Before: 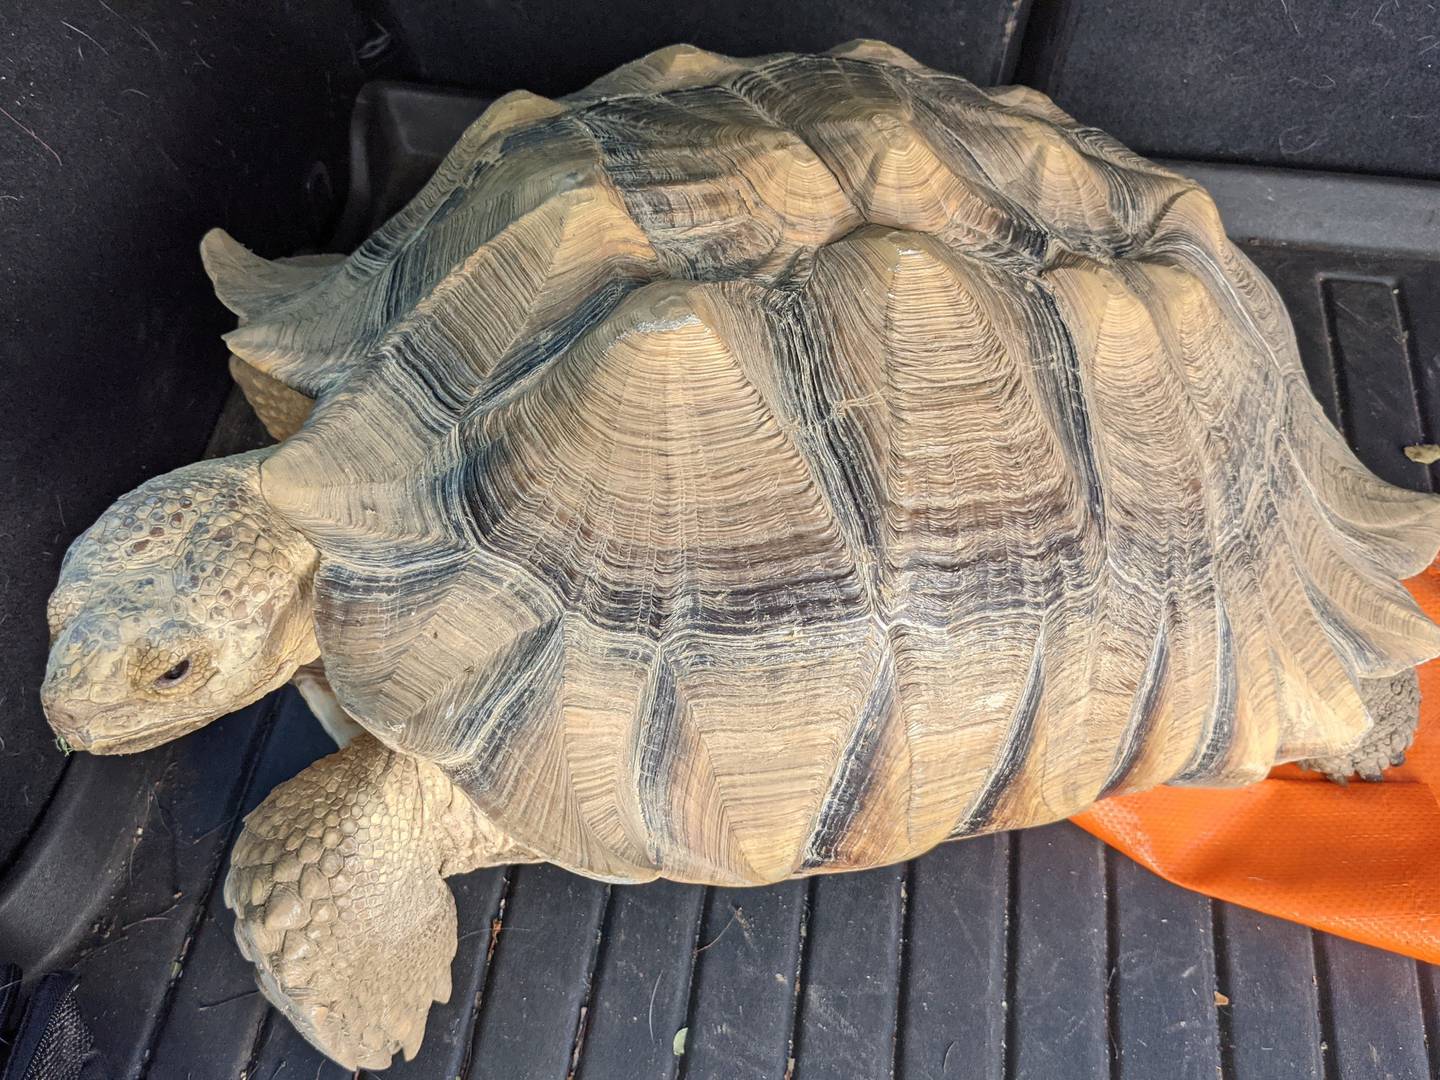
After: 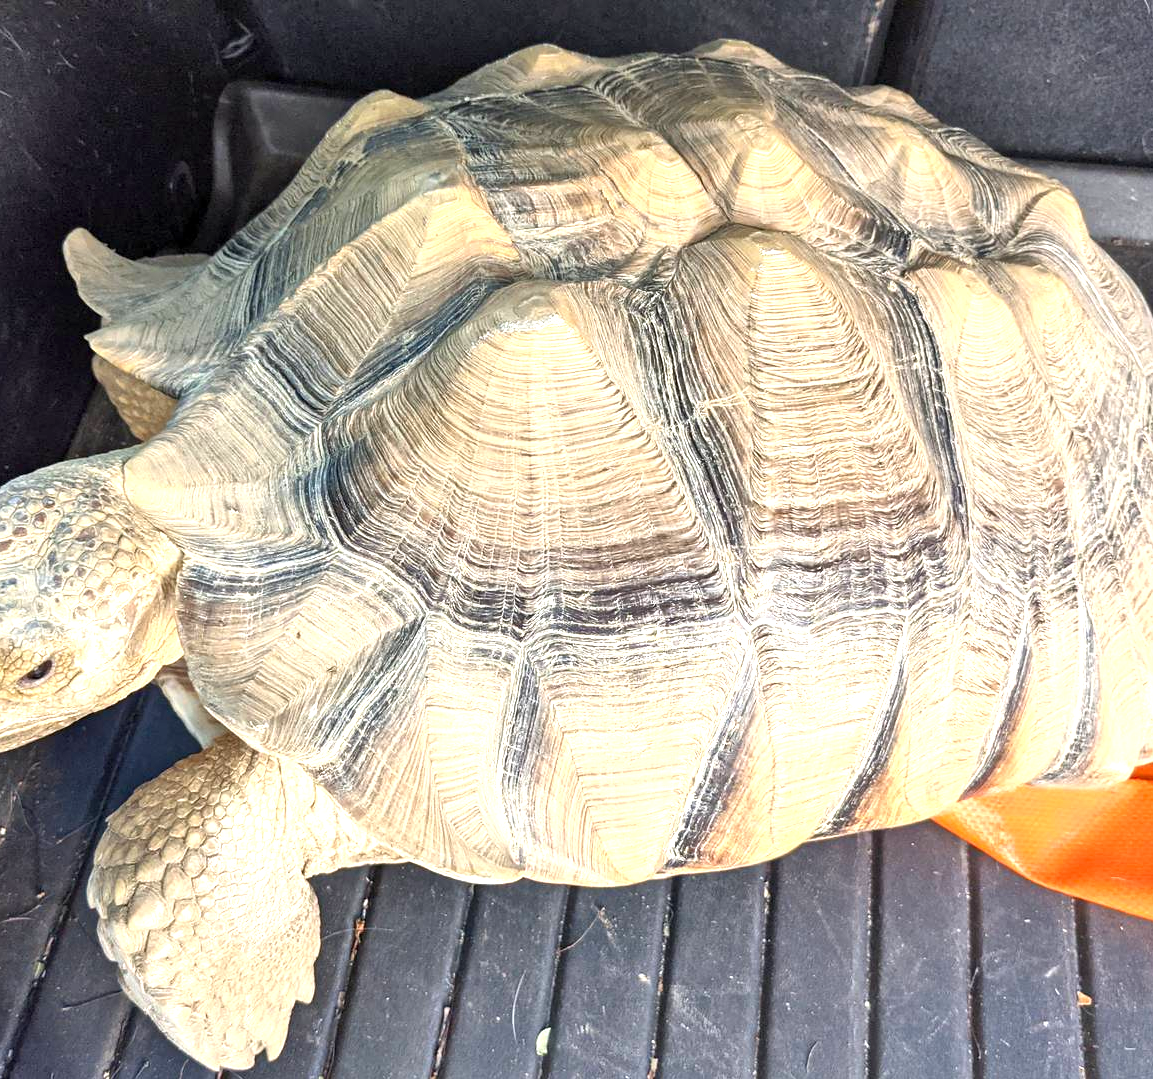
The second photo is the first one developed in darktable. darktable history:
crop and rotate: left 9.57%, right 10.293%
exposure: black level correction 0.001, exposure 1.053 EV, compensate highlight preservation false
shadows and highlights: shadows 37.69, highlights -26.88, soften with gaussian
